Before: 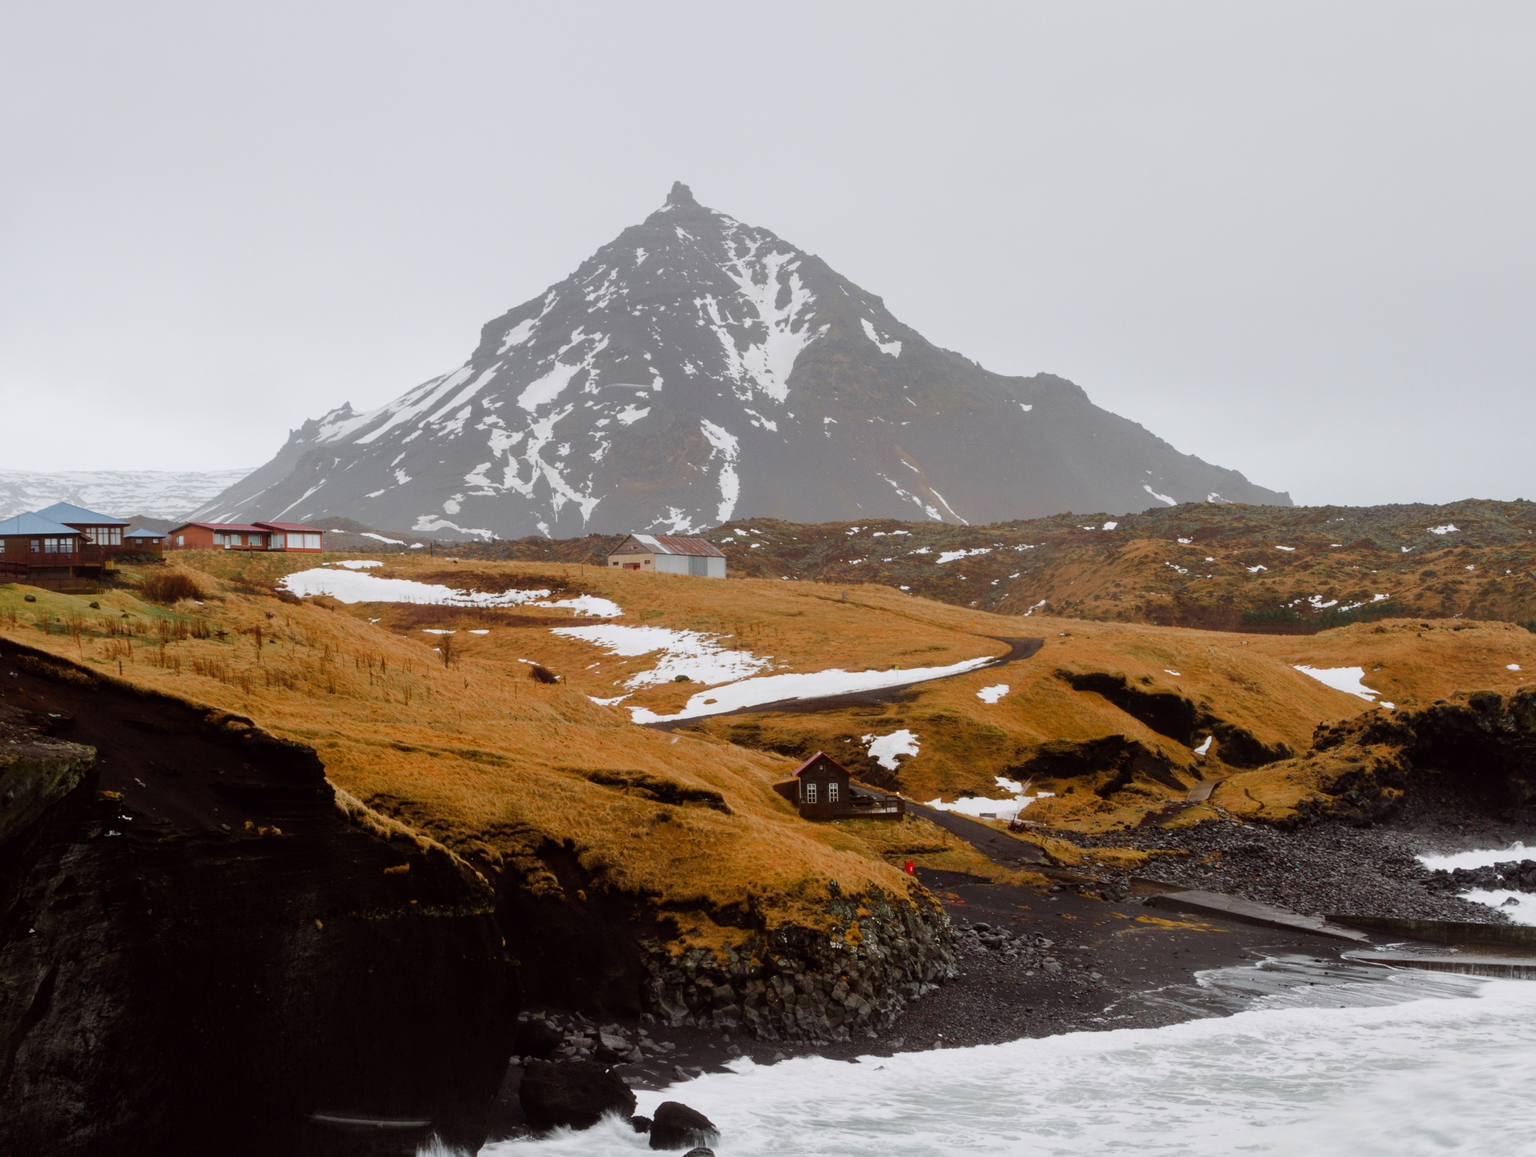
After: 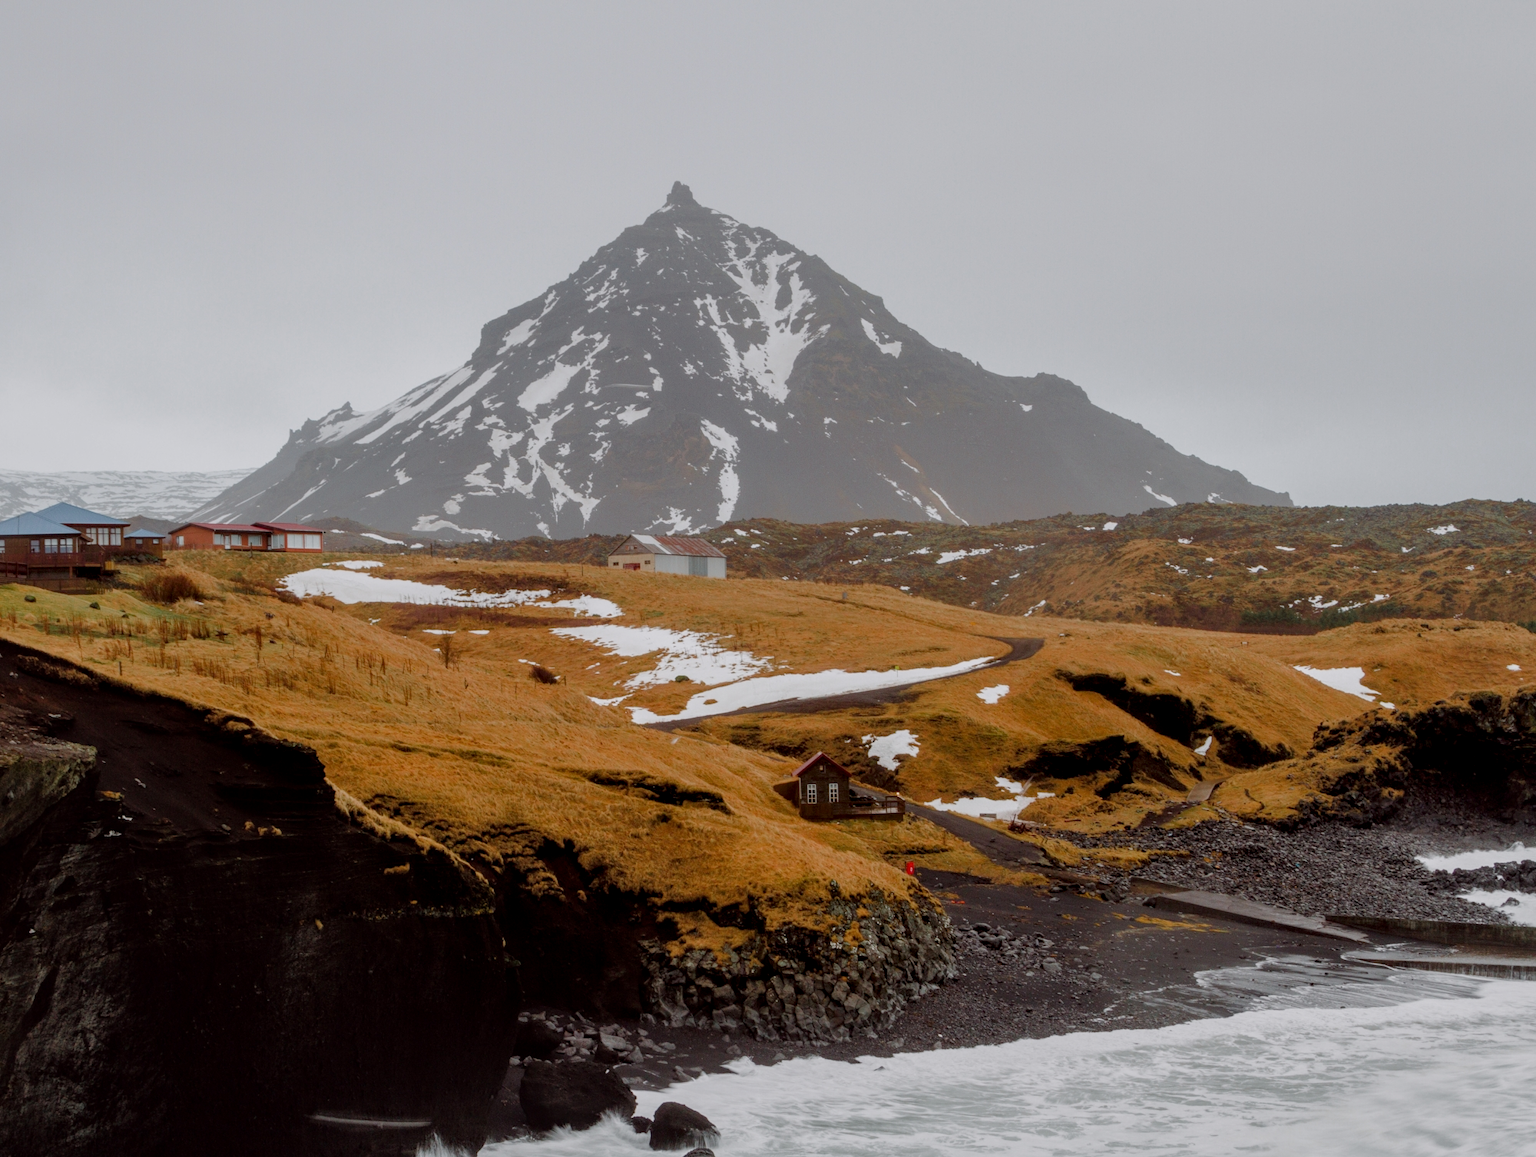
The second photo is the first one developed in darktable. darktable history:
tone equalizer: -8 EV 0.259 EV, -7 EV 0.424 EV, -6 EV 0.405 EV, -5 EV 0.244 EV, -3 EV -0.243 EV, -2 EV -0.414 EV, -1 EV -0.419 EV, +0 EV -0.237 EV, edges refinement/feathering 500, mask exposure compensation -1.57 EV, preserve details no
local contrast: detail 130%
